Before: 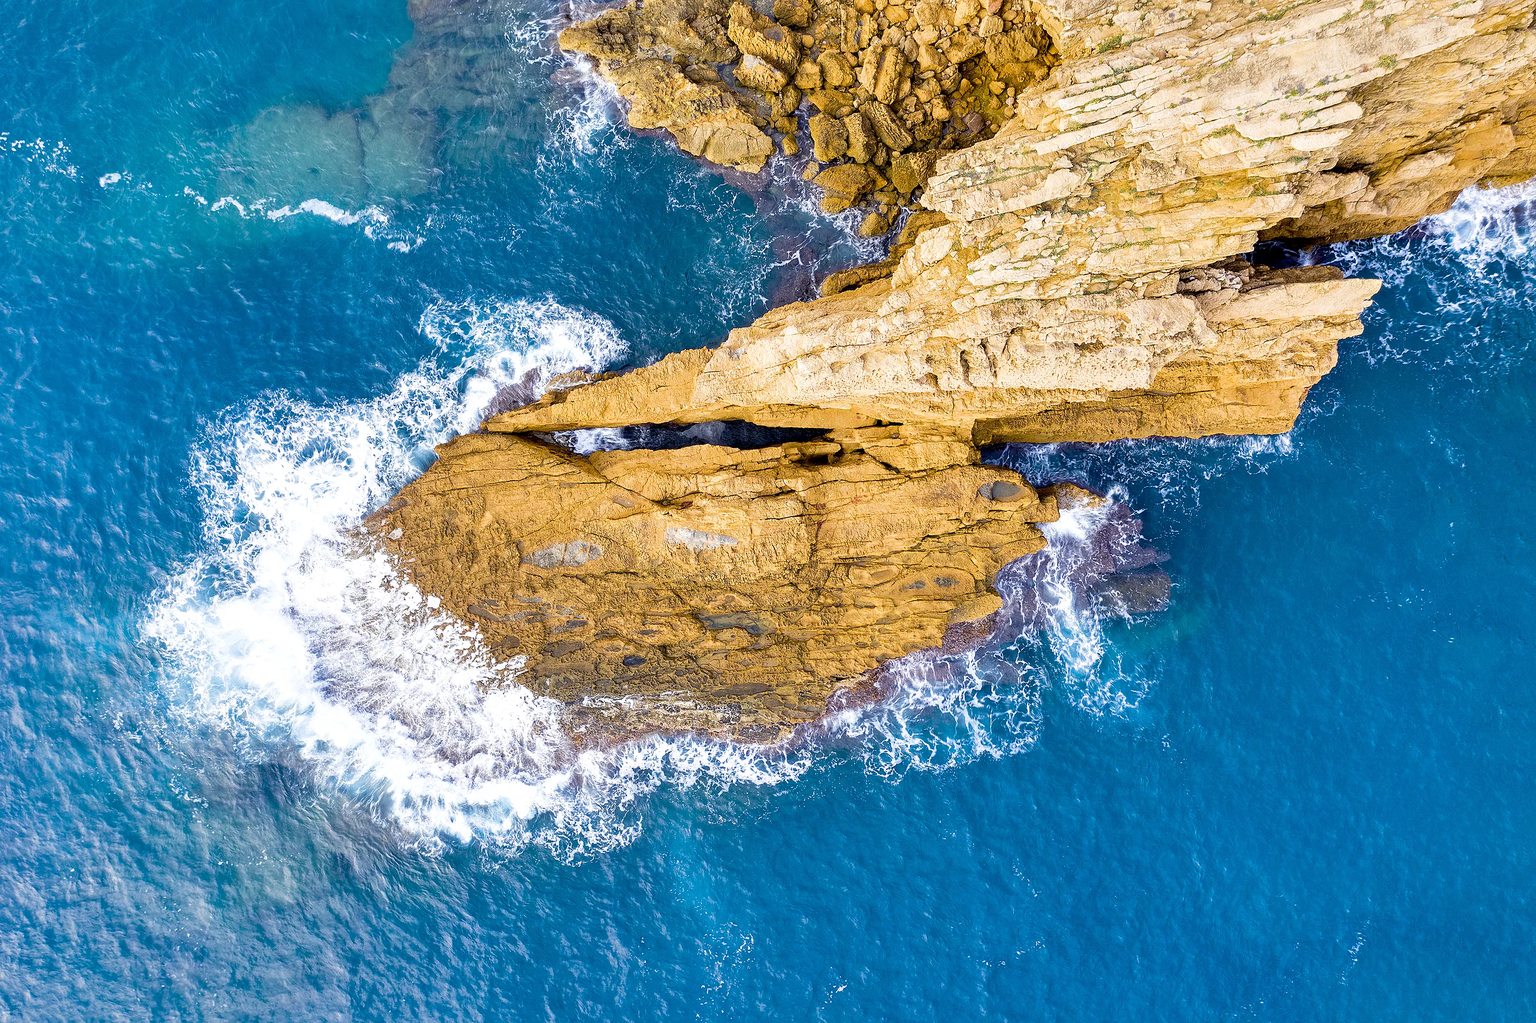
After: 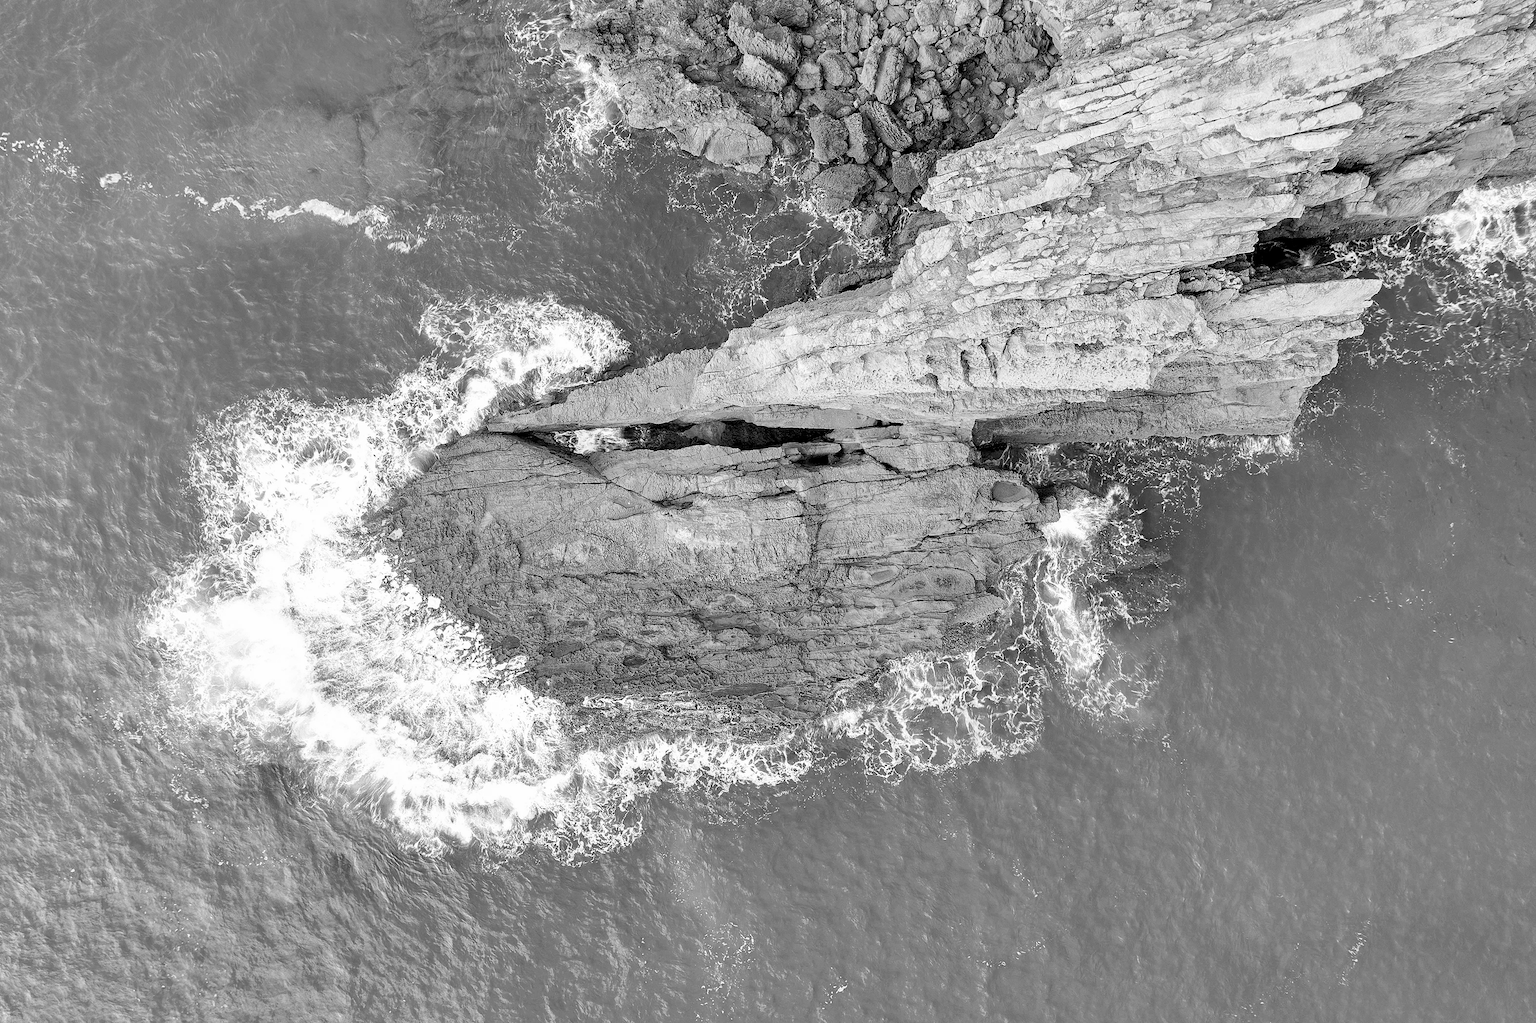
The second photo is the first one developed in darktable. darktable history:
color calibration: output gray [0.22, 0.42, 0.37, 0], illuminant as shot in camera, x 0.358, y 0.373, temperature 4628.91 K
